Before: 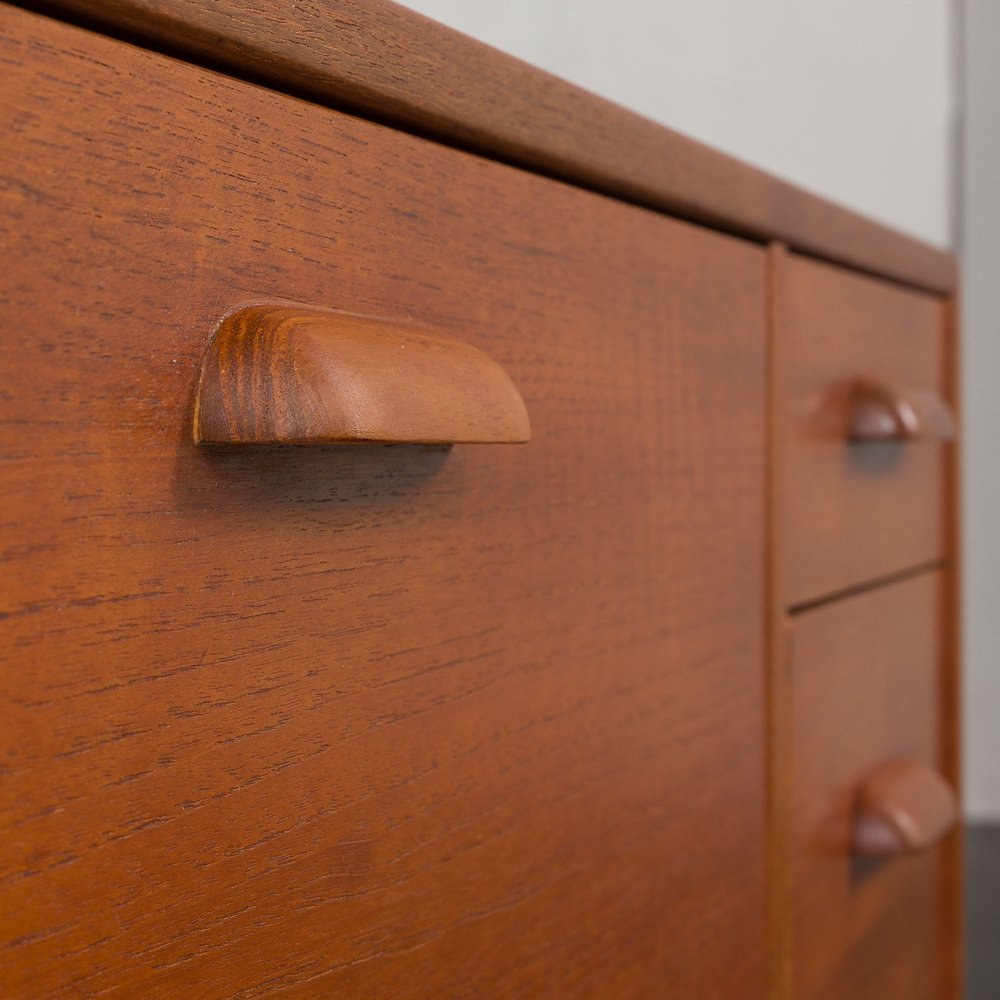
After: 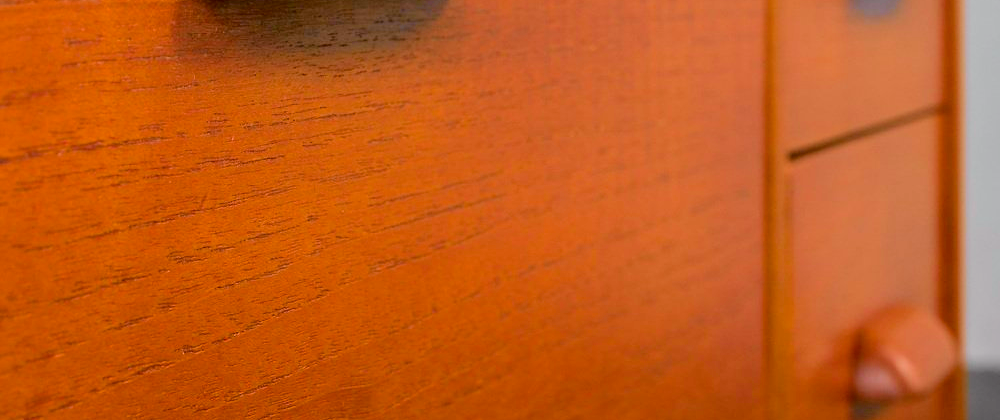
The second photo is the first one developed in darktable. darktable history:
tone curve: curves: ch0 [(0, 0.015) (0.084, 0.074) (0.162, 0.165) (0.304, 0.382) (0.466, 0.576) (0.654, 0.741) (0.848, 0.906) (0.984, 0.963)]; ch1 [(0, 0) (0.34, 0.235) (0.46, 0.46) (0.515, 0.502) (0.553, 0.567) (0.764, 0.815) (1, 1)]; ch2 [(0, 0) (0.44, 0.458) (0.479, 0.492) (0.524, 0.507) (0.547, 0.579) (0.673, 0.712) (1, 1)], color space Lab, independent channels, preserve colors none
crop: top 45.551%, bottom 12.262%
color balance rgb: perceptual saturation grading › global saturation 40%, global vibrance 15%
white balance: red 1.004, blue 1.024
